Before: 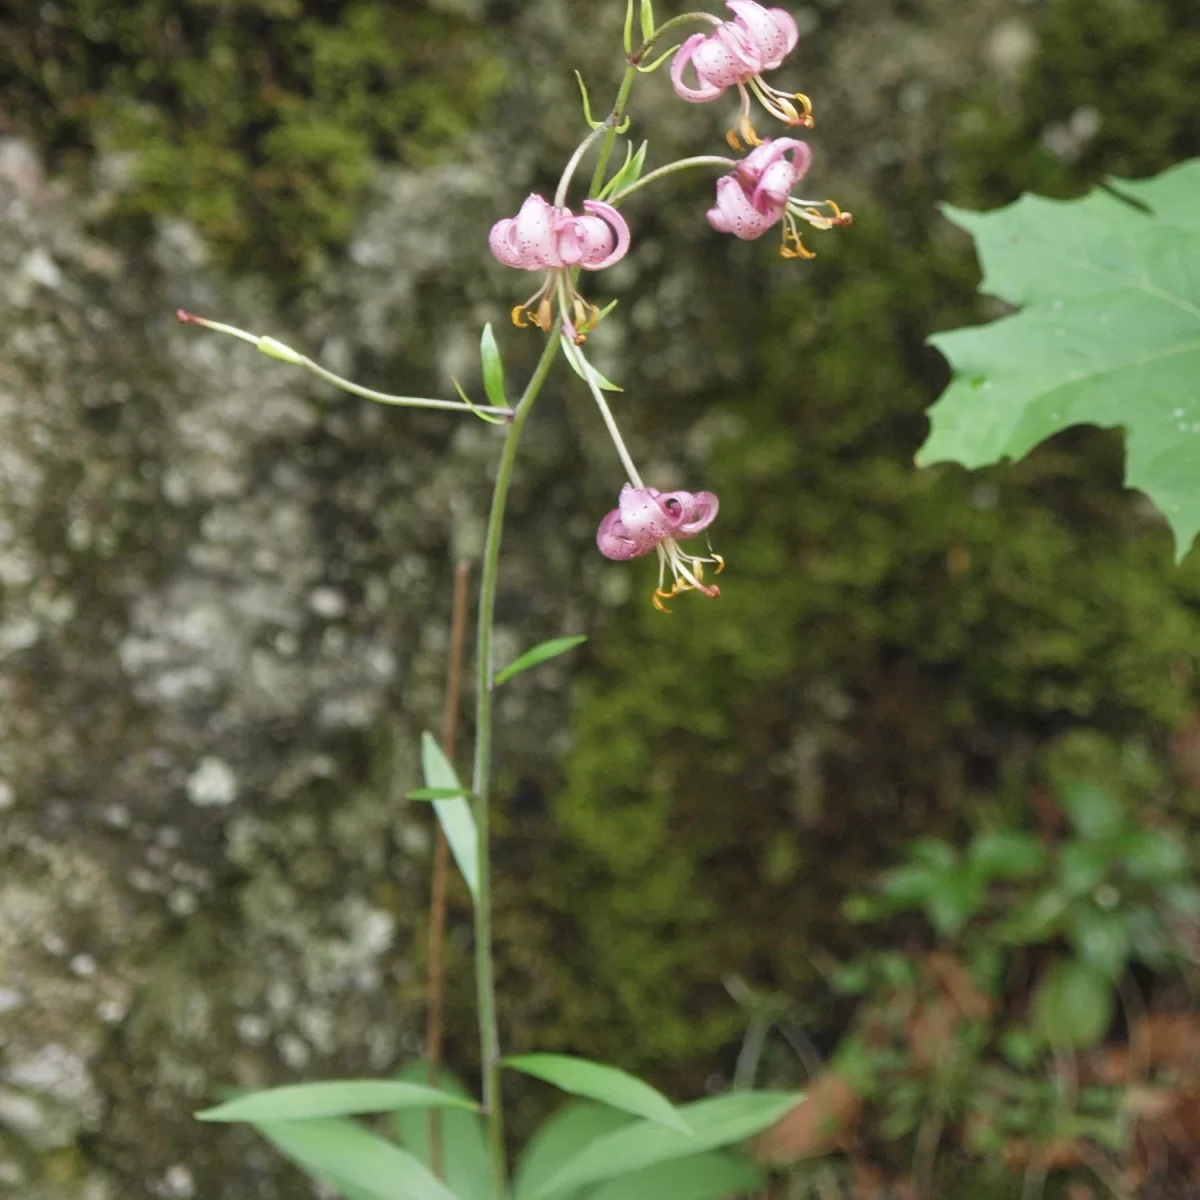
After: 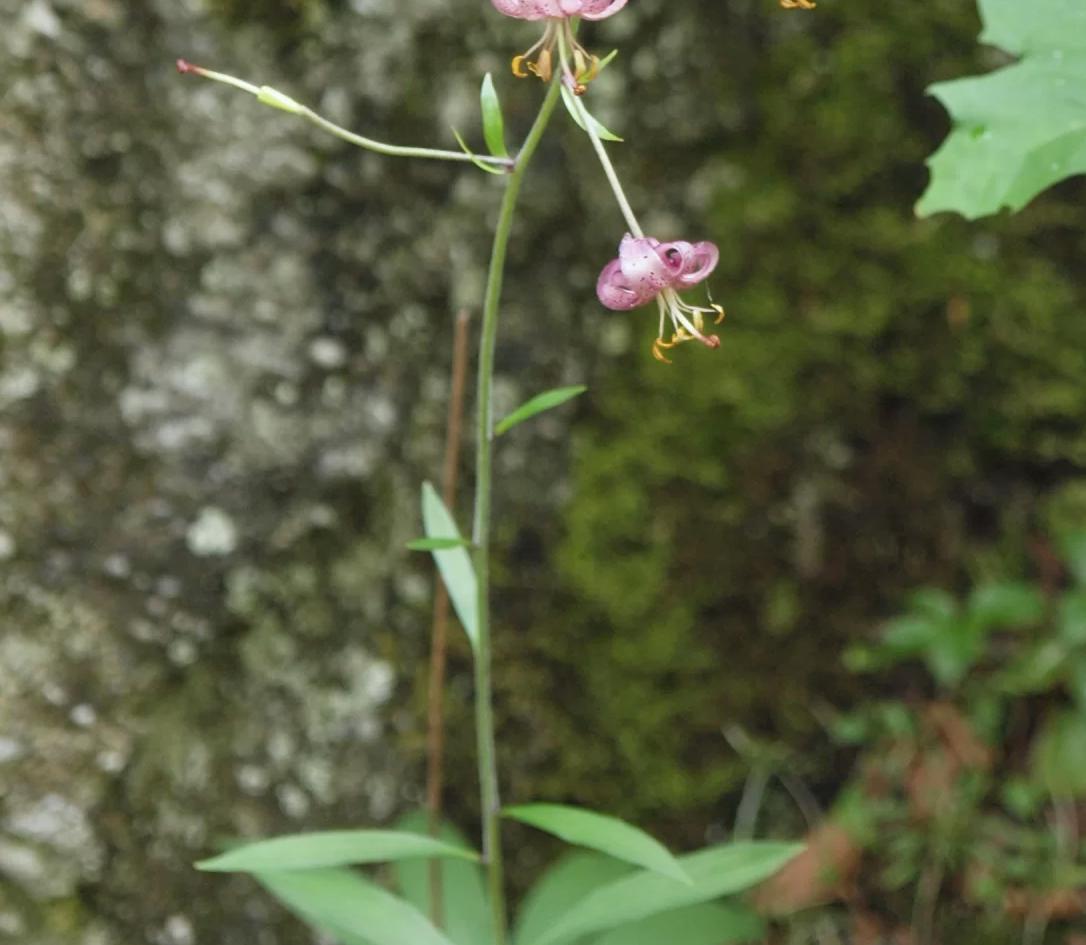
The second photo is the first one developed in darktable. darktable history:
white balance: red 0.978, blue 0.999
crop: top 20.916%, right 9.437%, bottom 0.316%
